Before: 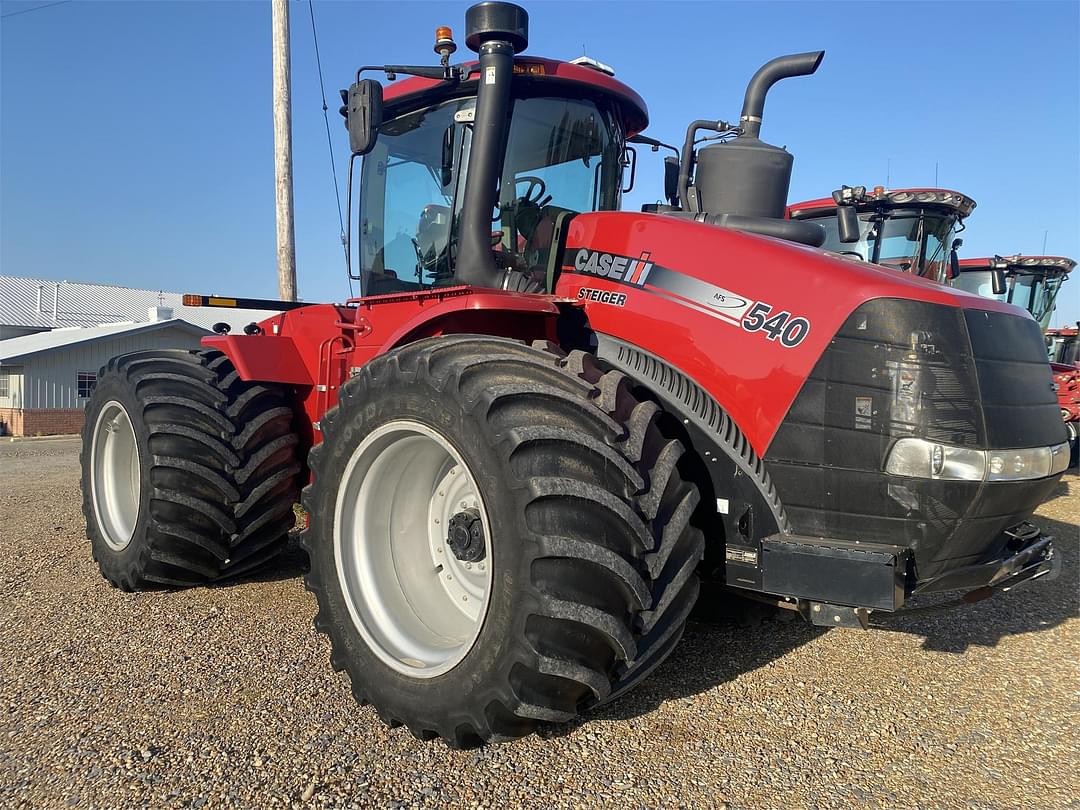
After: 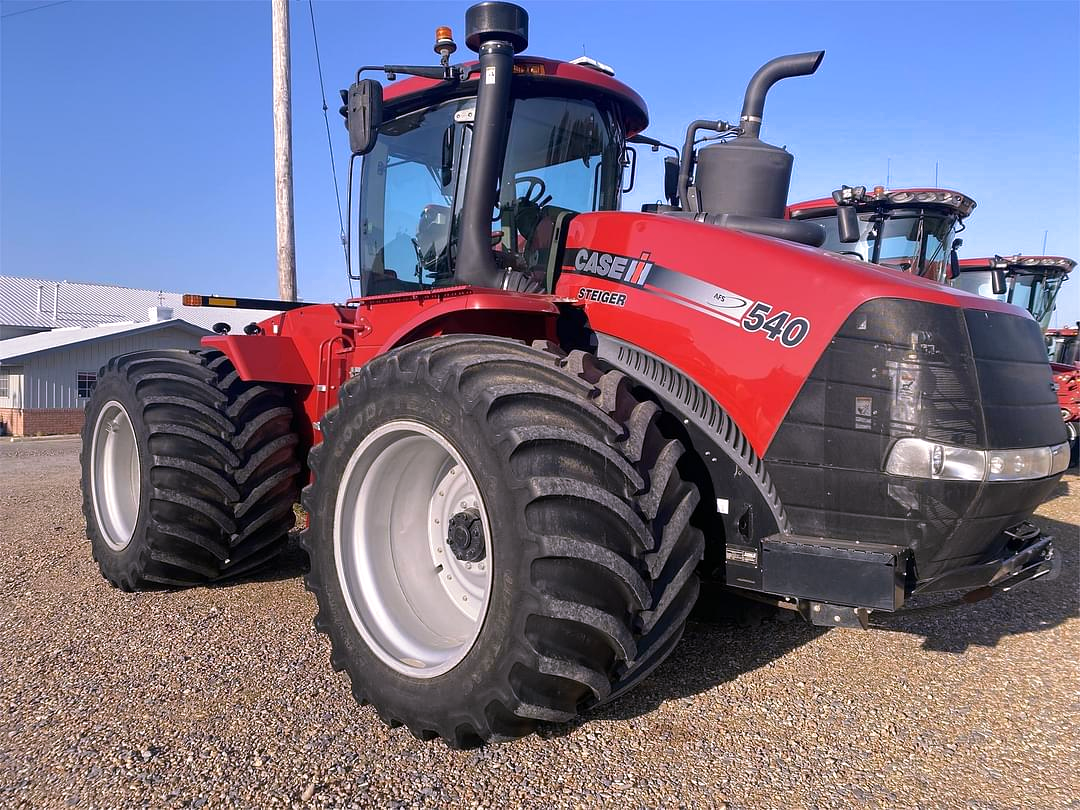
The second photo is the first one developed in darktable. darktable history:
split-toning: shadows › saturation 0.61, highlights › saturation 0.58, balance -28.74, compress 87.36%
white balance: red 1.066, blue 1.119
